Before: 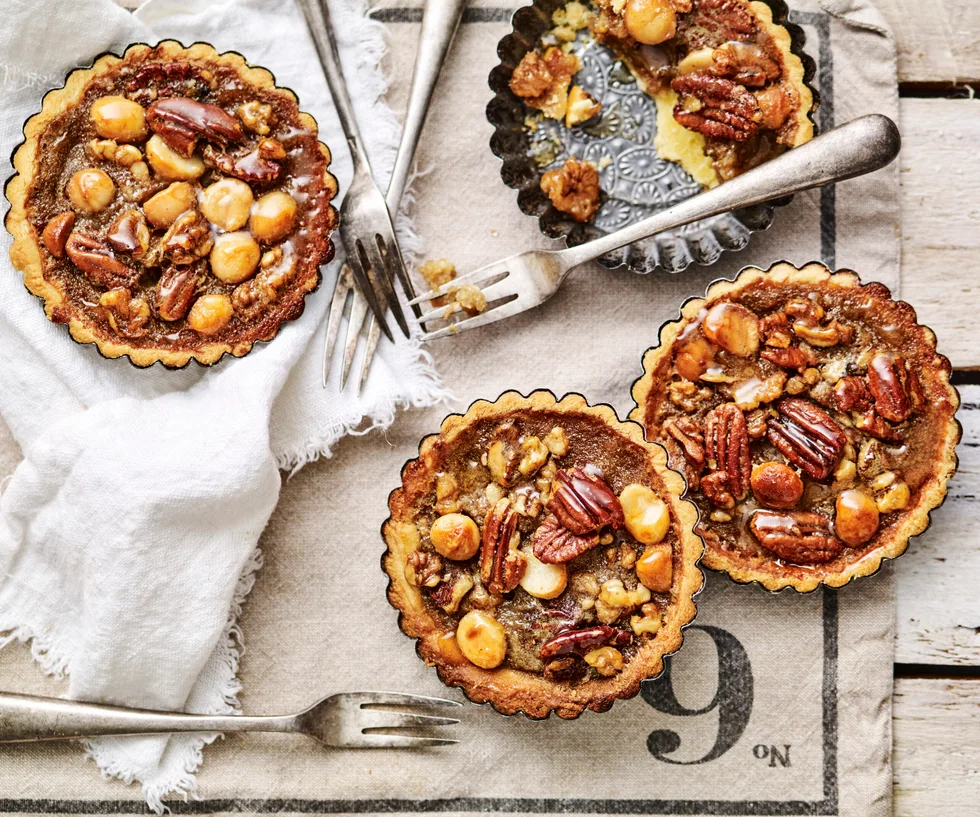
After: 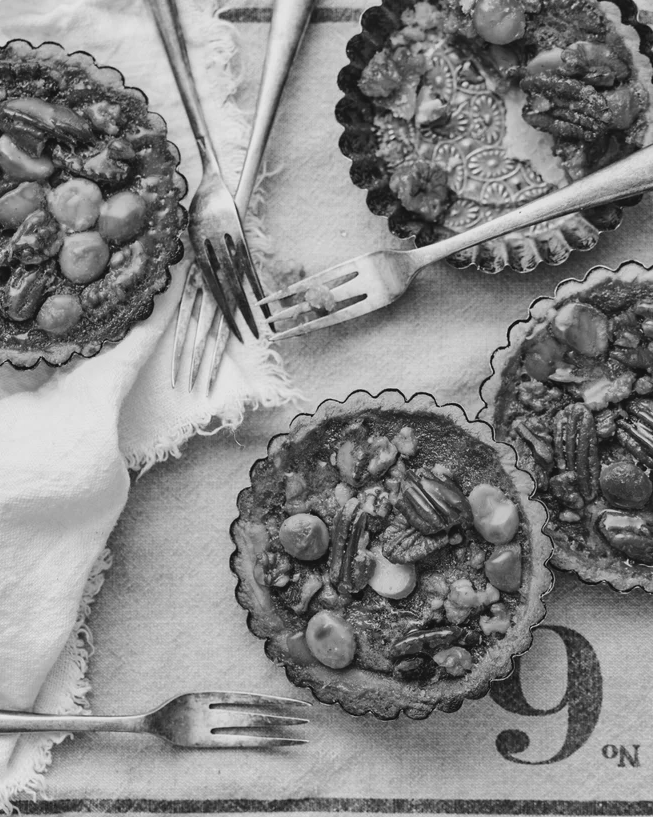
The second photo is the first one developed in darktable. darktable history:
monochrome: a -11.7, b 1.62, size 0.5, highlights 0.38
contrast brightness saturation: contrast -0.11
white balance: emerald 1
crop: left 15.419%, right 17.914%
exposure: exposure -0.116 EV, compensate exposure bias true, compensate highlight preservation false
